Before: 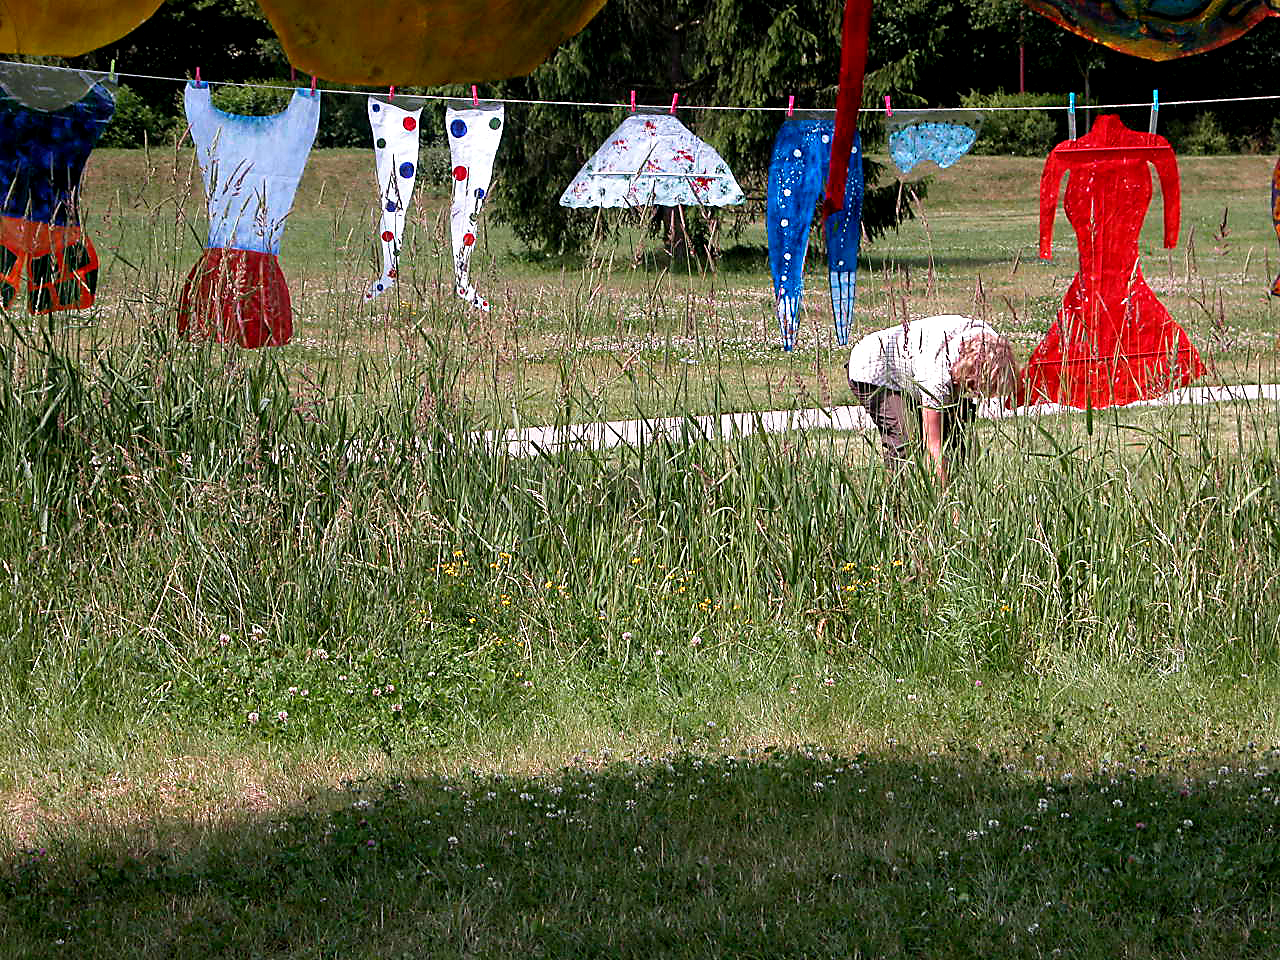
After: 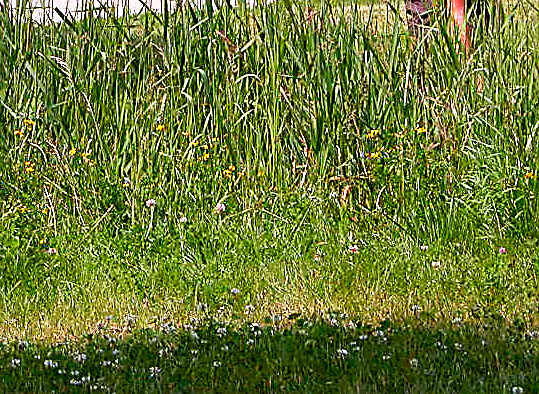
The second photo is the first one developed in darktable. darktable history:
sharpen: on, module defaults
crop: left 37.221%, top 45.169%, right 20.63%, bottom 13.777%
color contrast: green-magenta contrast 1.55, blue-yellow contrast 1.83
